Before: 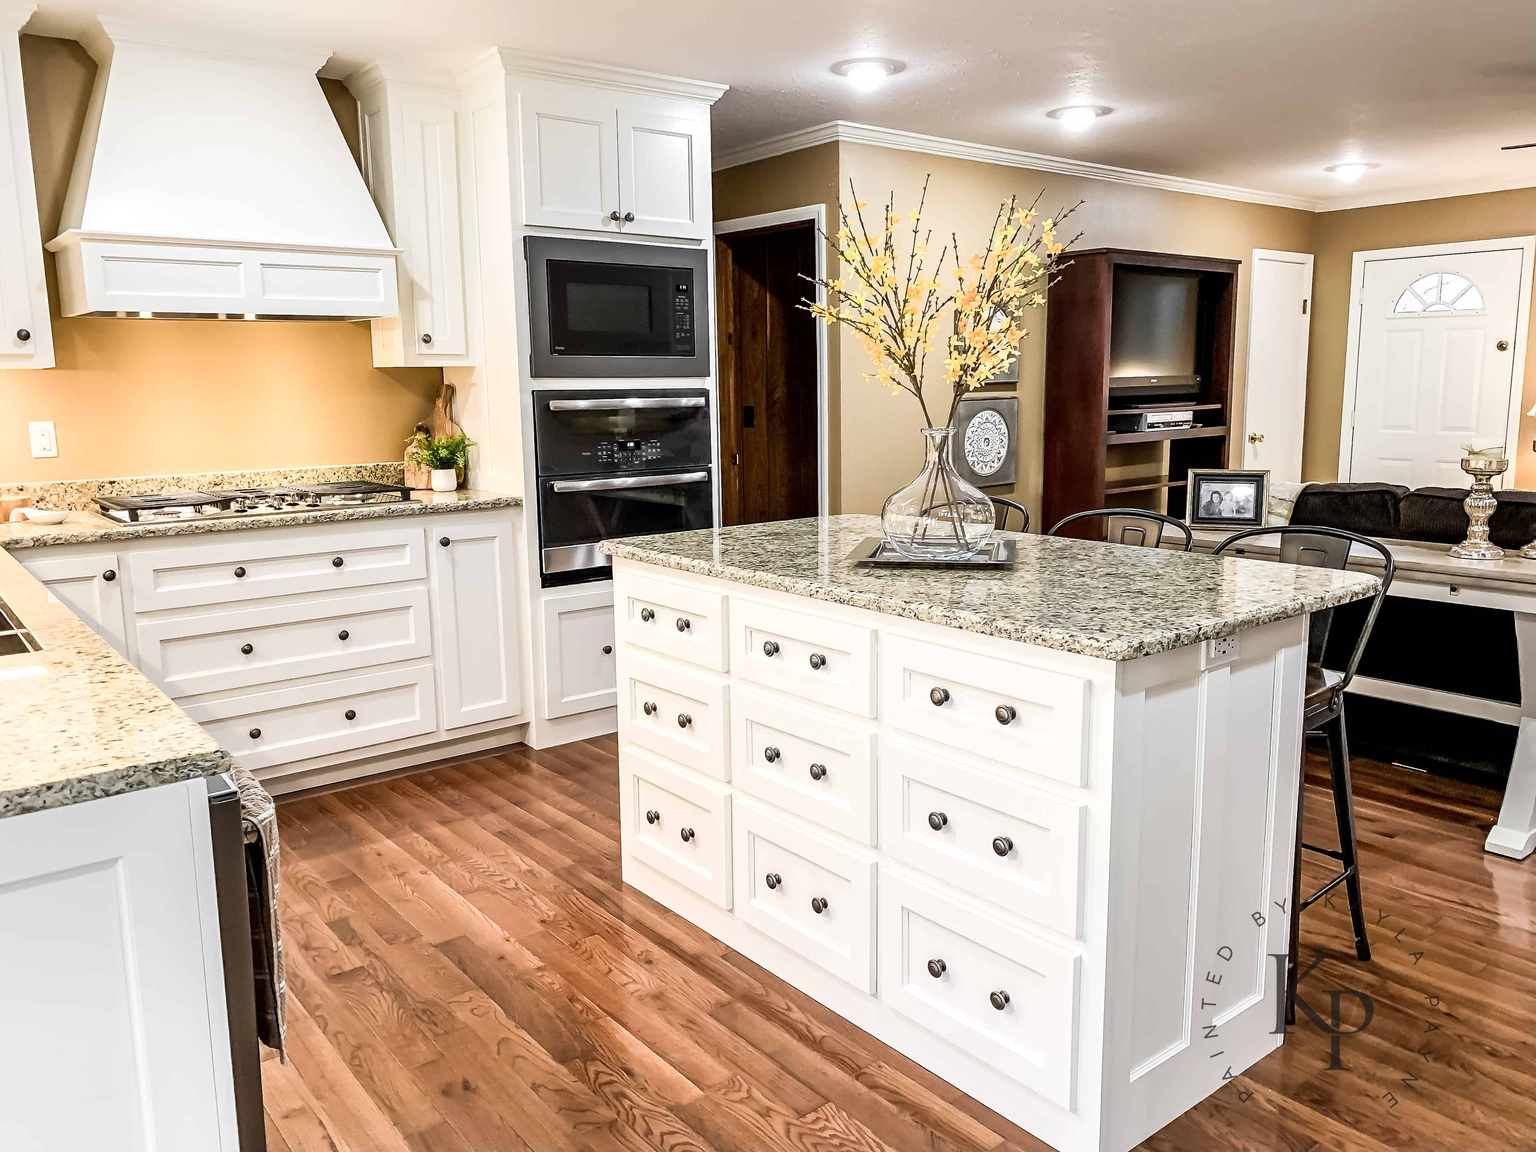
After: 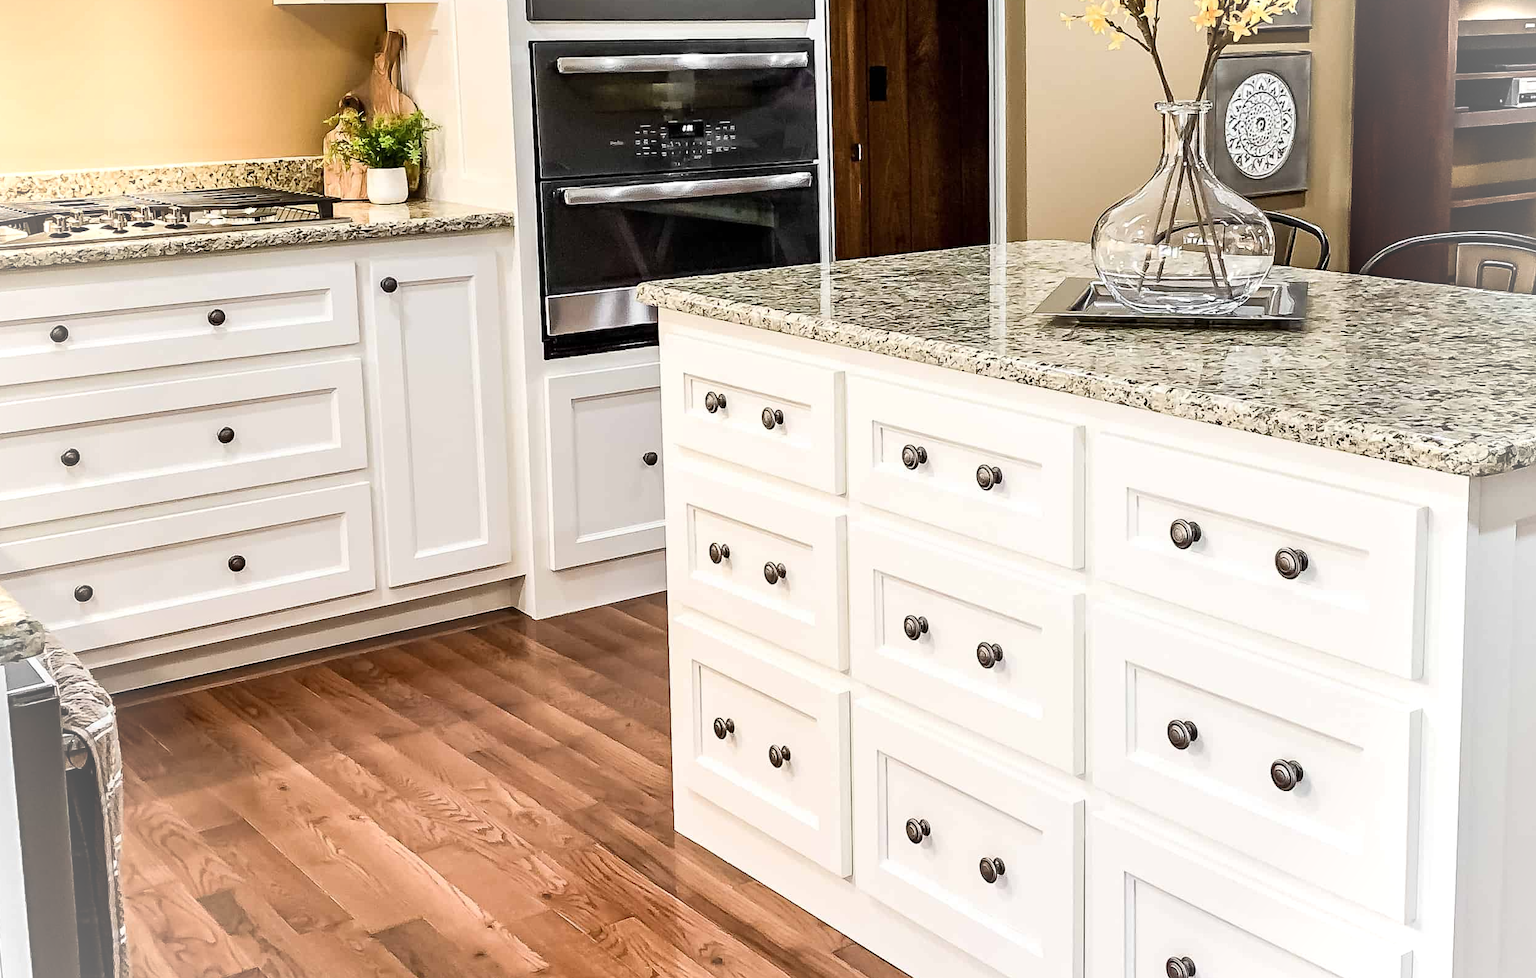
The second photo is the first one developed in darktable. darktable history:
crop: left 13.268%, top 31.698%, right 24.596%, bottom 15.556%
tone equalizer: on, module defaults
vignetting: fall-off radius 60.97%, brightness 0.297, saturation -0.003, unbound false
